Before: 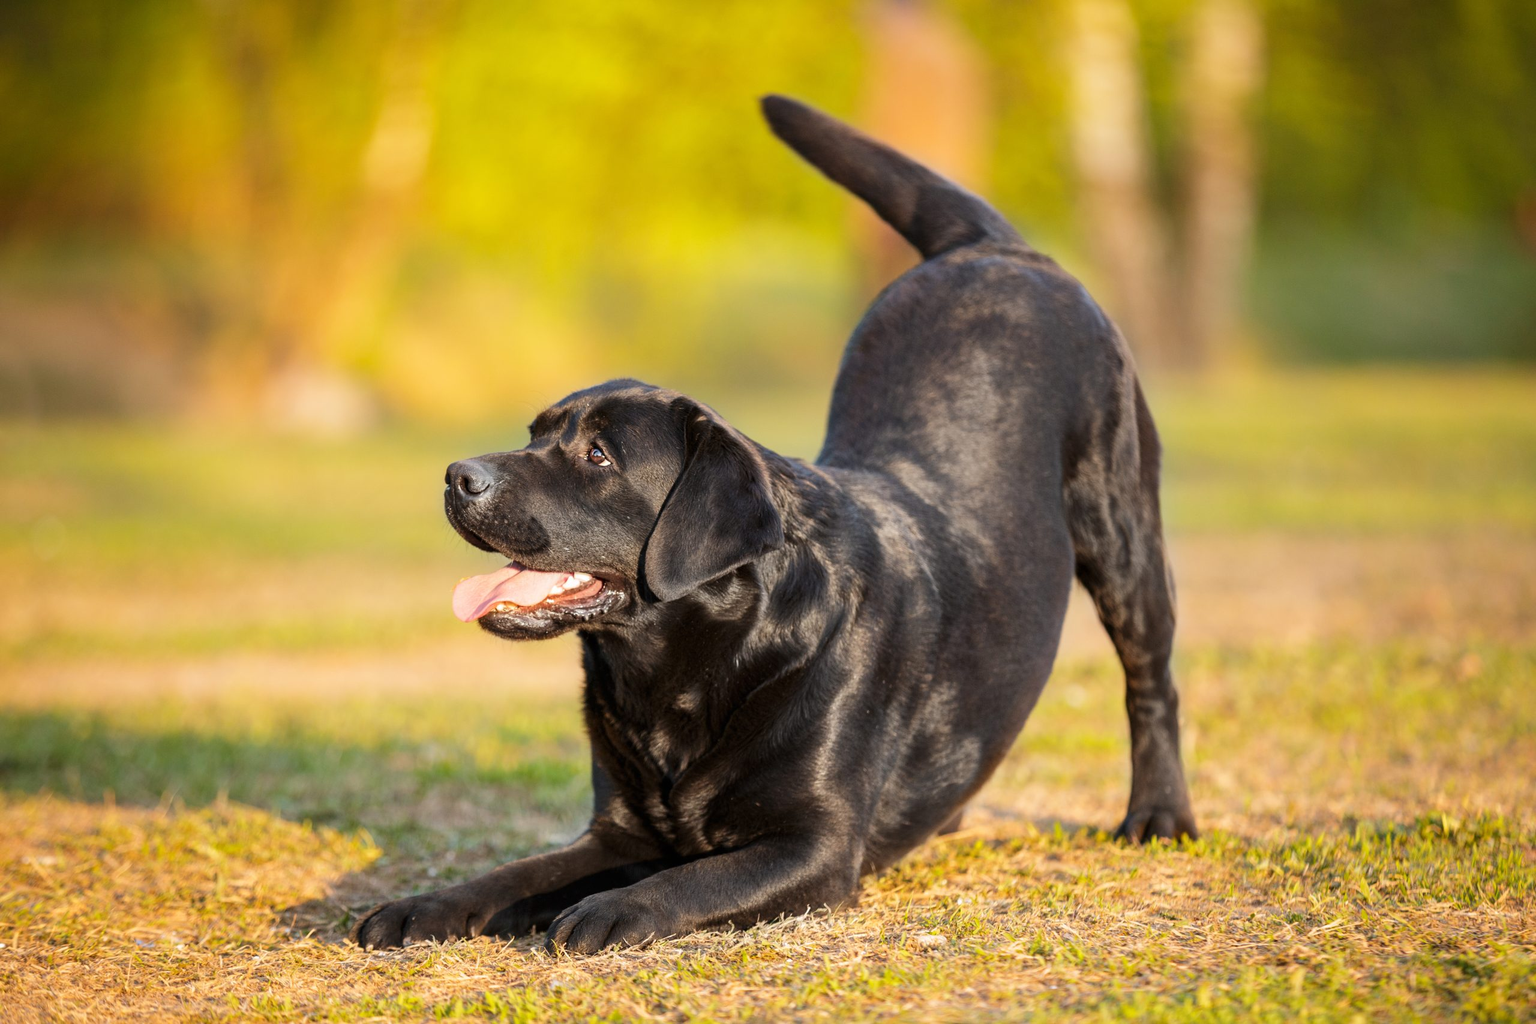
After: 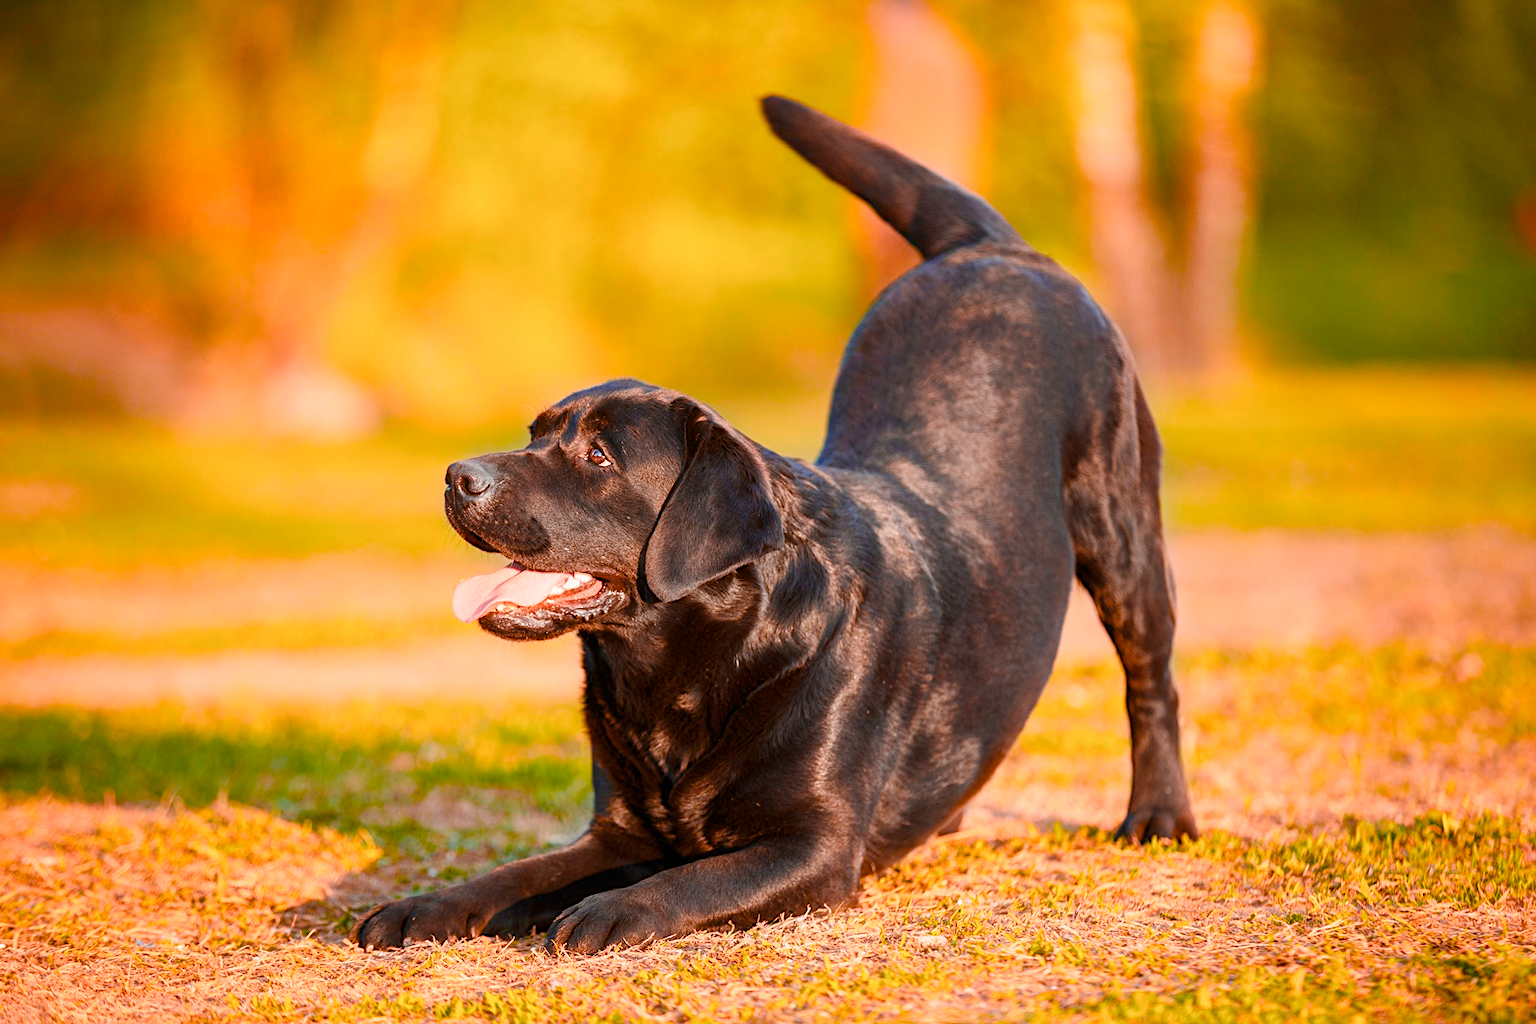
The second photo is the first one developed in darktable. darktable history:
diffuse or sharpen "sharpen demosaicing: AA filter": edge sensitivity 1, 1st order anisotropy 100%, 2nd order anisotropy 100%, 3rd order anisotropy 100%, 4th order anisotropy 100%, 1st order speed -25%, 2nd order speed -25%, 3rd order speed -25%, 4th order speed -25%
diffuse or sharpen "diffusion": radius span 77, 1st order speed 50%, 2nd order speed 50%, 3rd order speed 50%, 4th order speed 50% | blend: blend mode normal, opacity 25%; mask: uniform (no mask)
haze removal: strength -0.1, adaptive false
color balance rgb: perceptual saturation grading › global saturation 24.74%, perceptual saturation grading › highlights -51.22%, perceptual saturation grading › mid-tones 19.16%, perceptual saturation grading › shadows 60.98%, global vibrance 50%
color equalizer "cinematic": saturation › orange 1.17, saturation › yellow 1.11, saturation › cyan 1.17, saturation › blue 1.49, hue › orange -24.73, hue › yellow -10.99, hue › blue 13.74, brightness › red 1.17, brightness › orange 1.09, brightness › yellow 0.92, brightness › green 0.829, brightness › blue 0.801
color balance rgb "medium contrast": perceptual brilliance grading › highlights 20%, perceptual brilliance grading › mid-tones 10%, perceptual brilliance grading › shadows -20%
